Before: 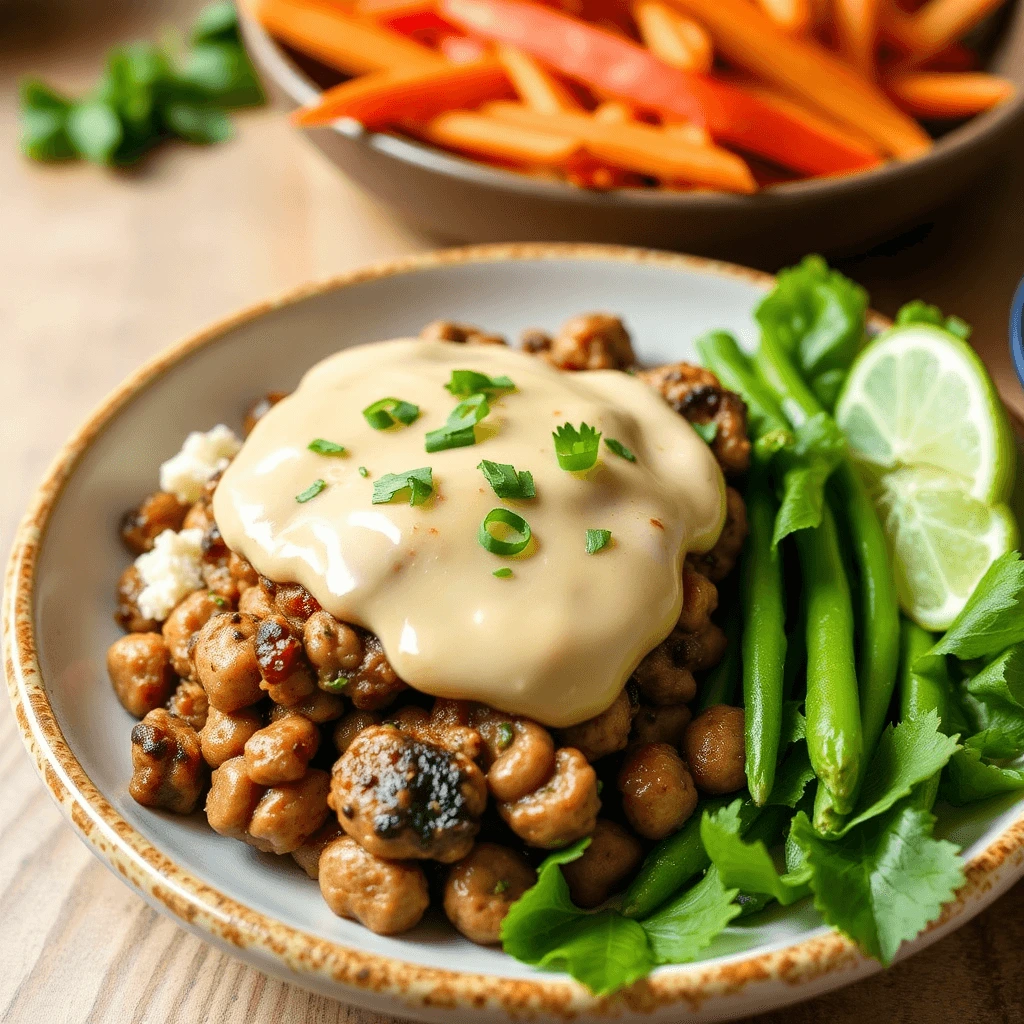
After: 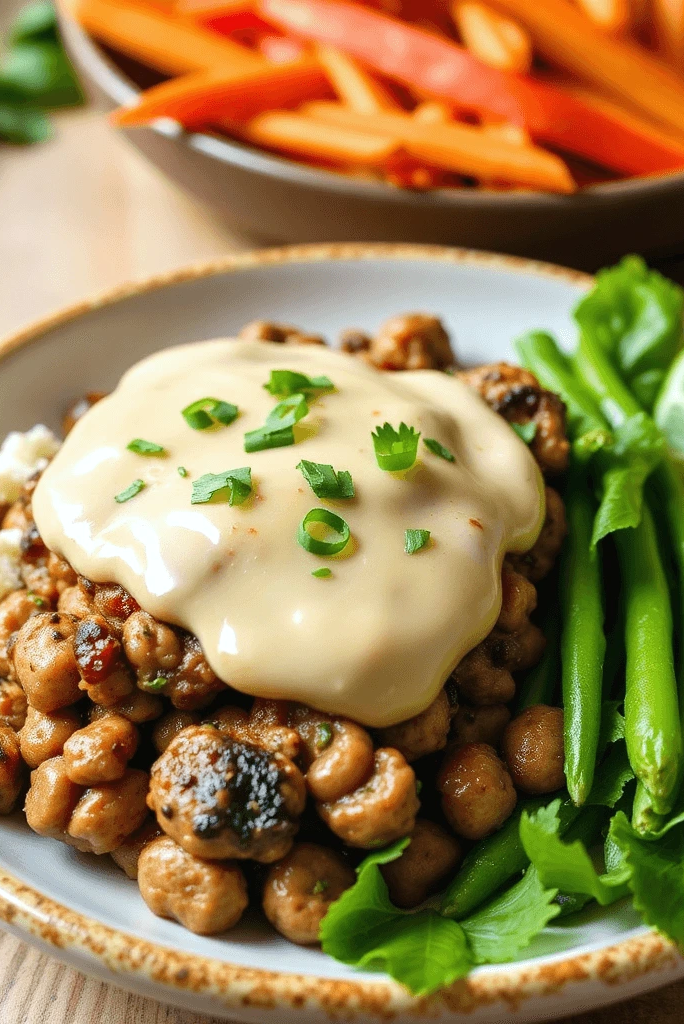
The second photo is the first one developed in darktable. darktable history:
white balance: red 0.967, blue 1.049
crop and rotate: left 17.732%, right 15.423%
rgb curve: mode RGB, independent channels
exposure: black level correction -0.001, exposure 0.08 EV, compensate highlight preservation false
